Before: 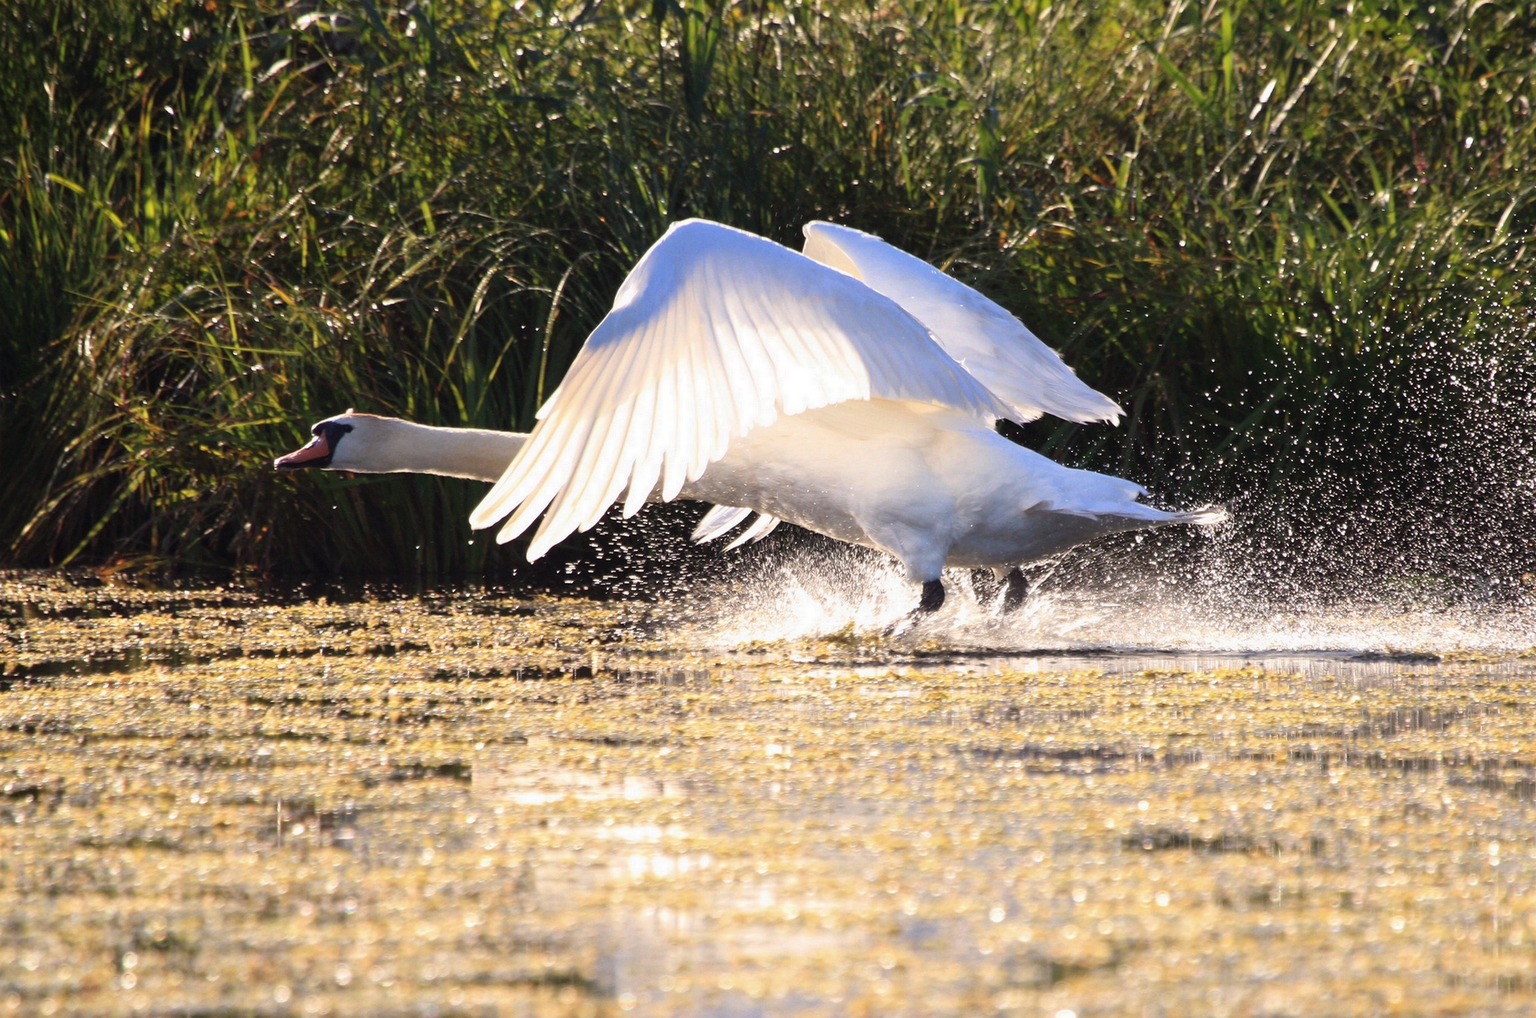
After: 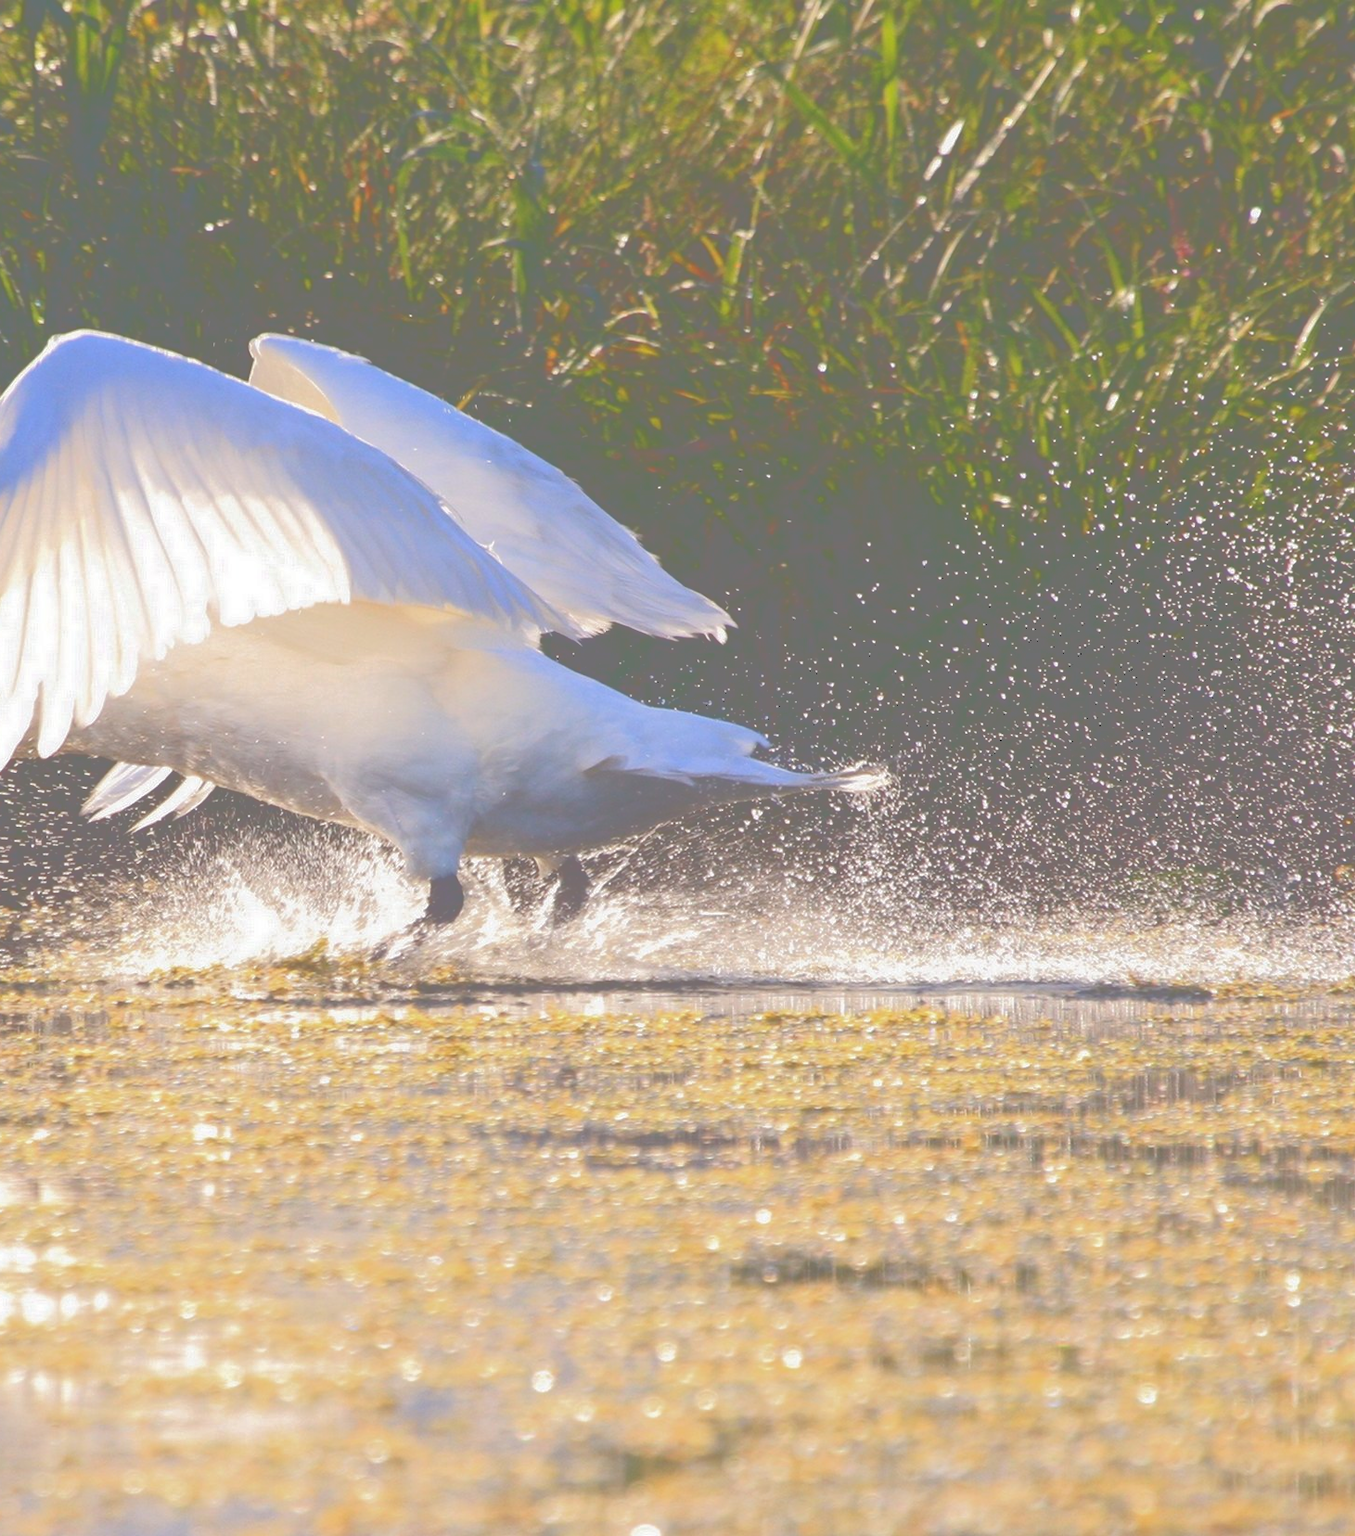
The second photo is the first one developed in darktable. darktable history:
tone curve: curves: ch0 [(0, 0) (0.003, 0.464) (0.011, 0.464) (0.025, 0.464) (0.044, 0.464) (0.069, 0.464) (0.1, 0.463) (0.136, 0.463) (0.177, 0.464) (0.224, 0.469) (0.277, 0.482) (0.335, 0.501) (0.399, 0.53) (0.468, 0.567) (0.543, 0.61) (0.623, 0.663) (0.709, 0.718) (0.801, 0.779) (0.898, 0.842) (1, 1)], color space Lab, independent channels
crop: left 41.543%
